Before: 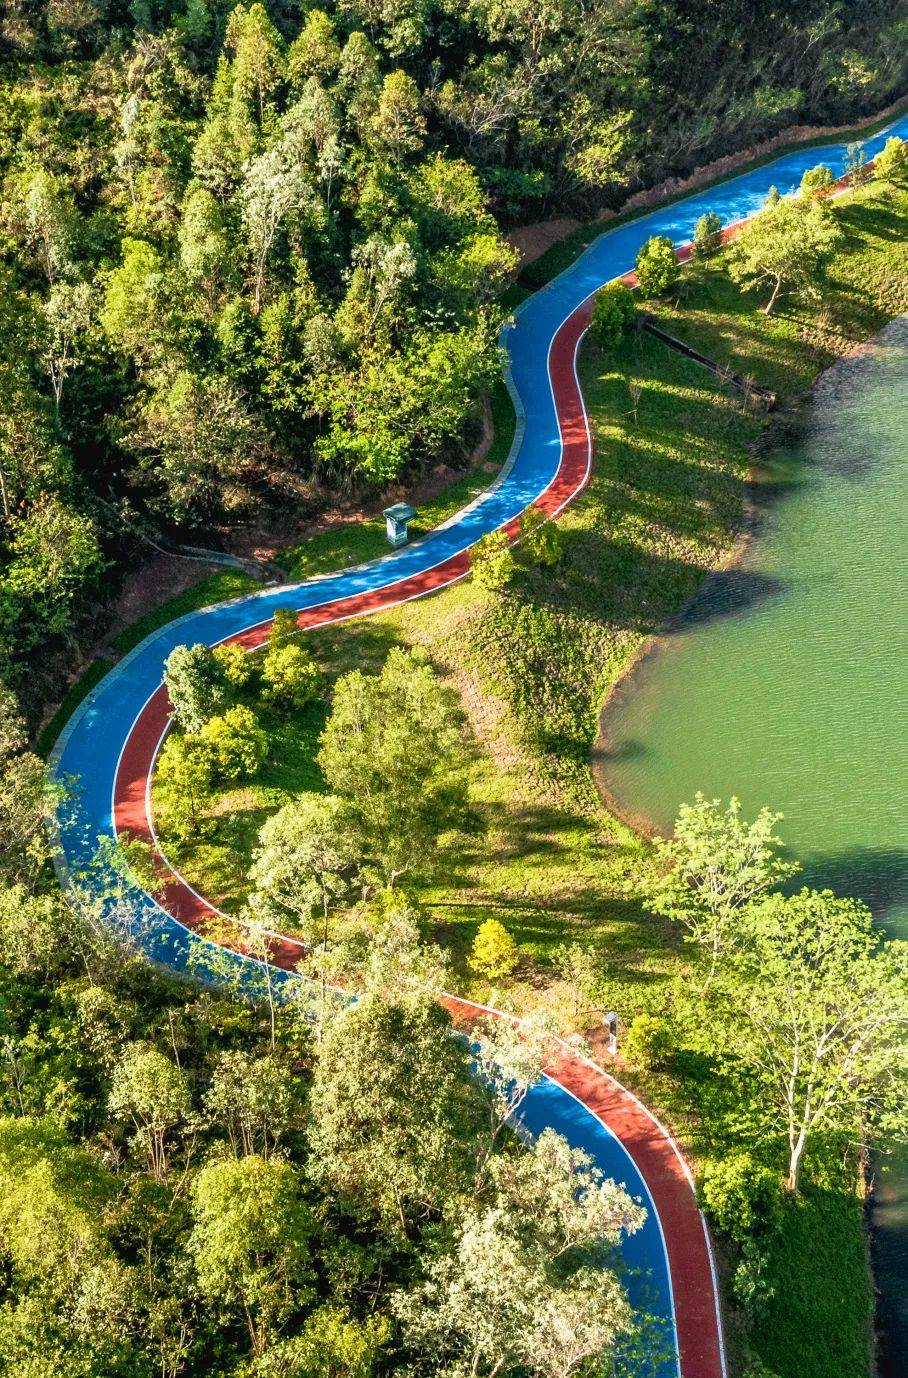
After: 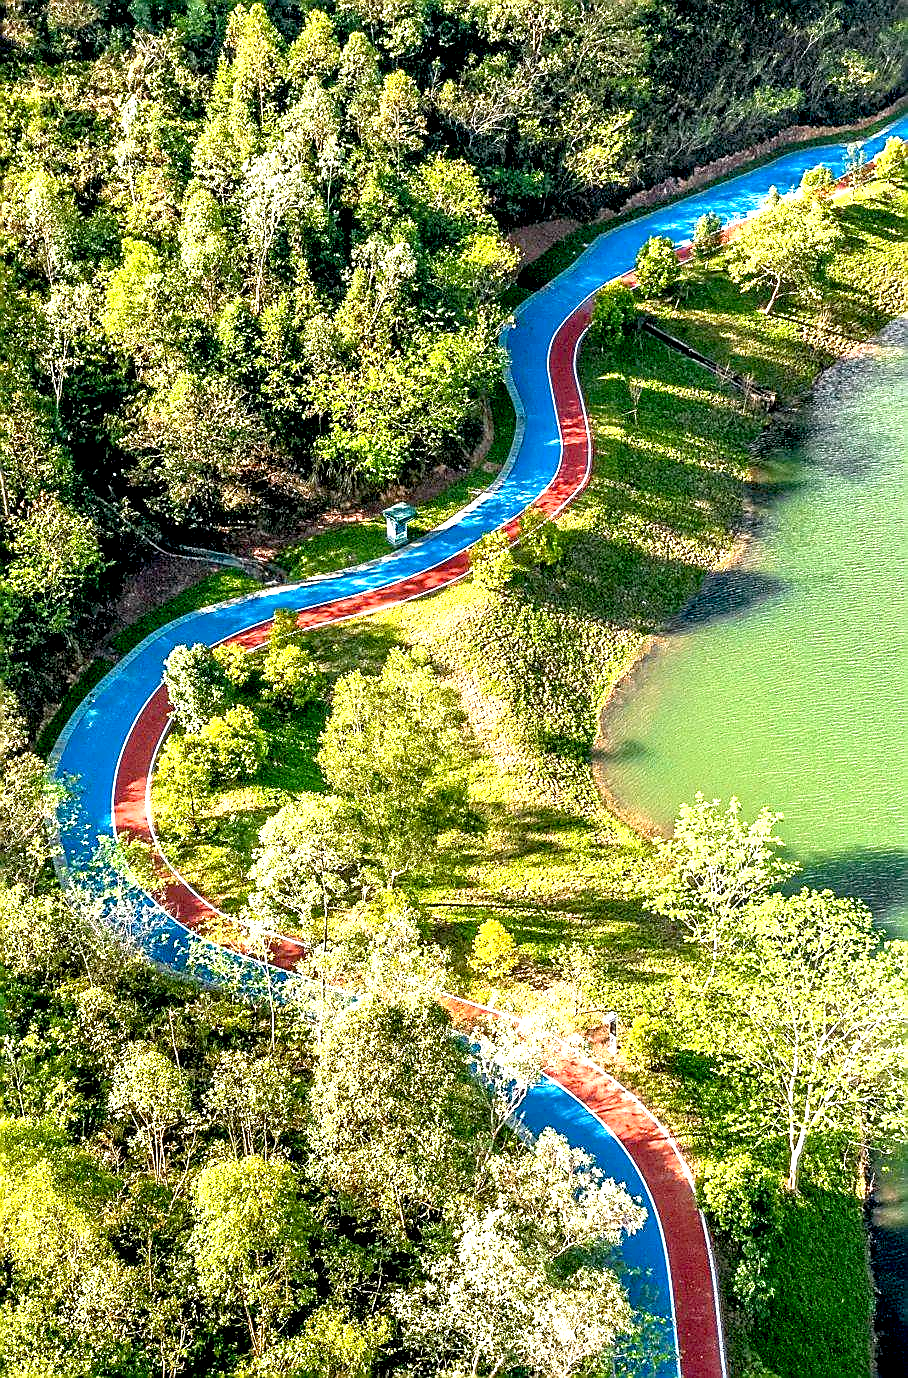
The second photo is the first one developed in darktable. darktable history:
sharpen: radius 1.4, amount 1.25, threshold 0.7
exposure: black level correction 0.01, exposure 1 EV, compensate highlight preservation false
